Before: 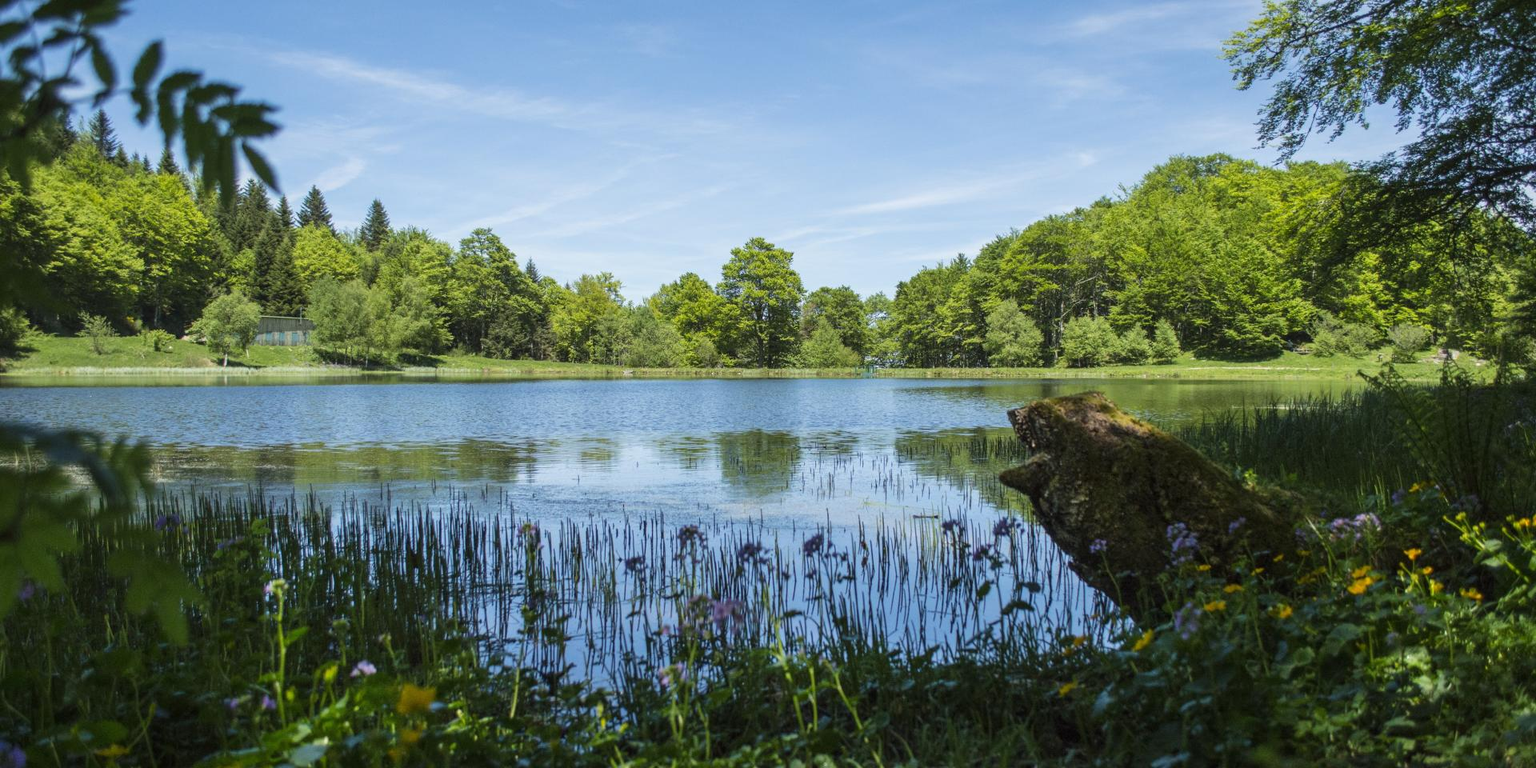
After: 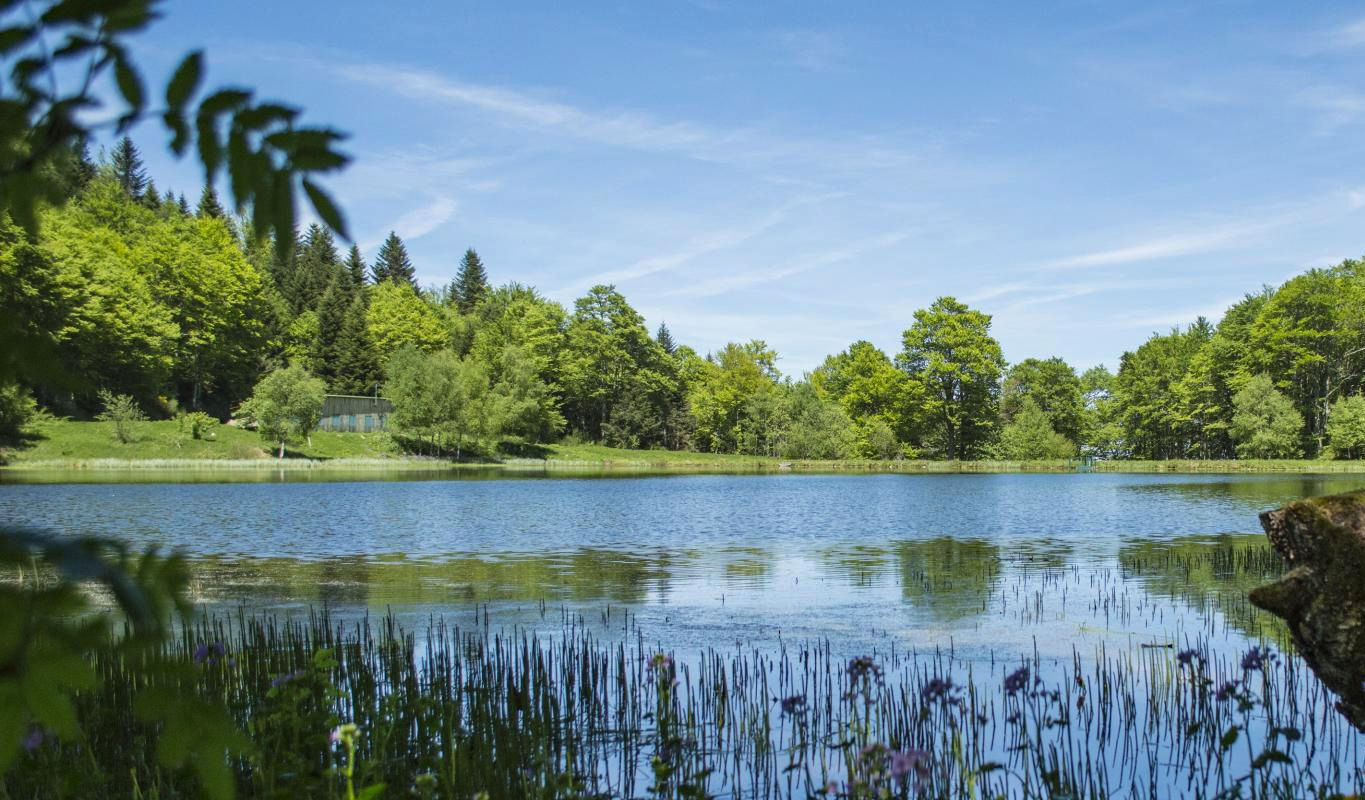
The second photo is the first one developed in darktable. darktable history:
haze removal: compatibility mode true, adaptive false
crop: right 28.885%, bottom 16.626%
